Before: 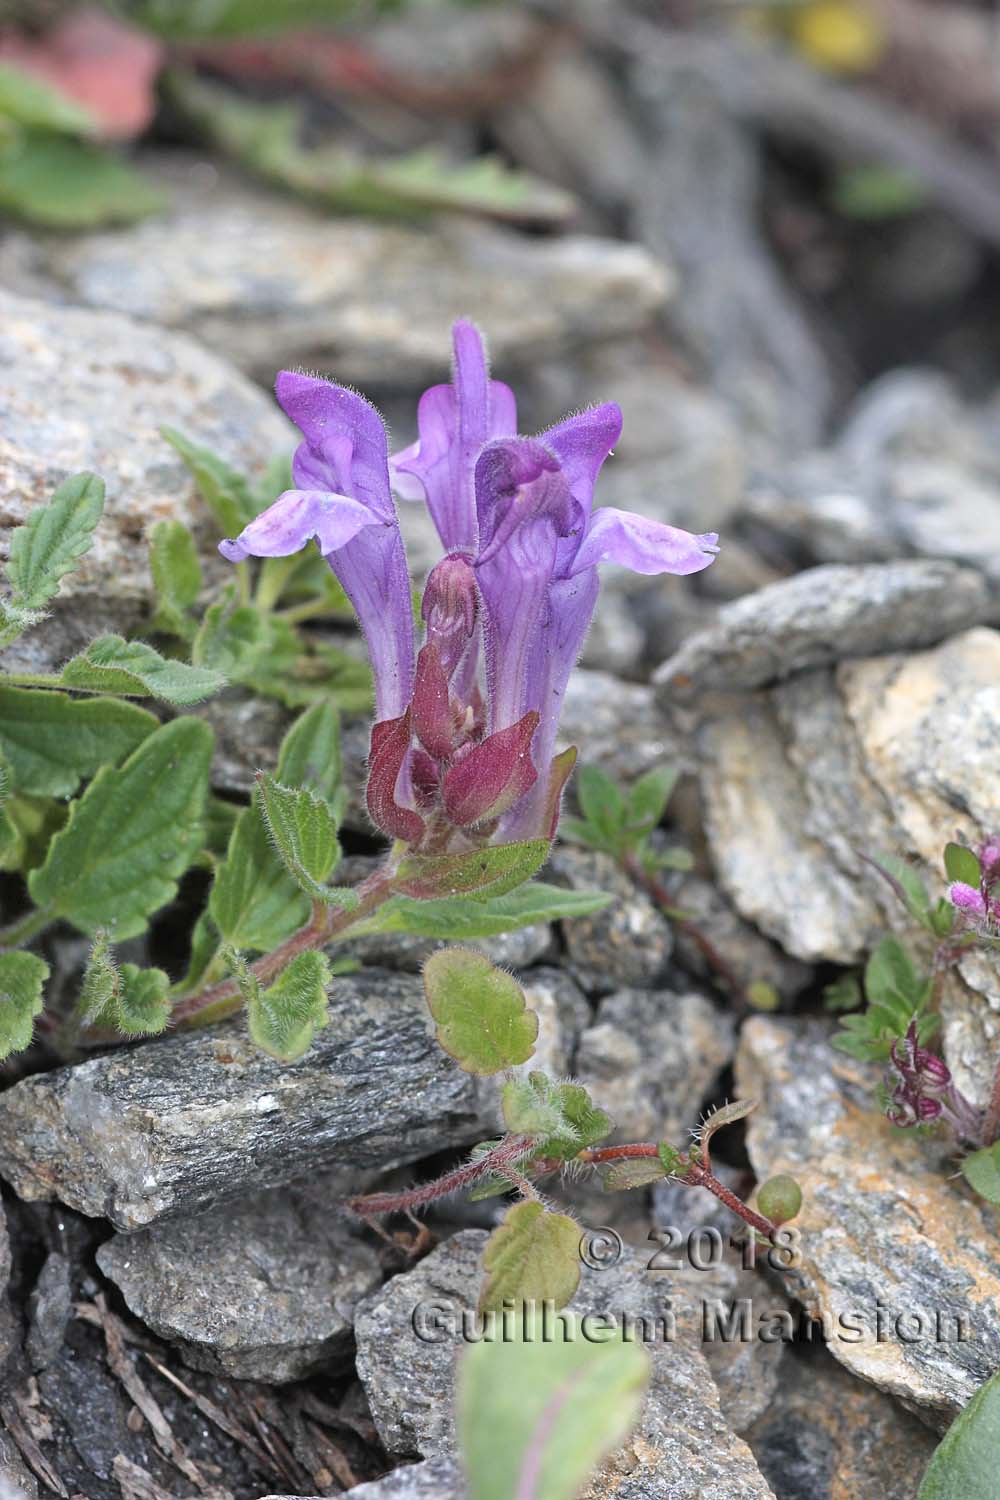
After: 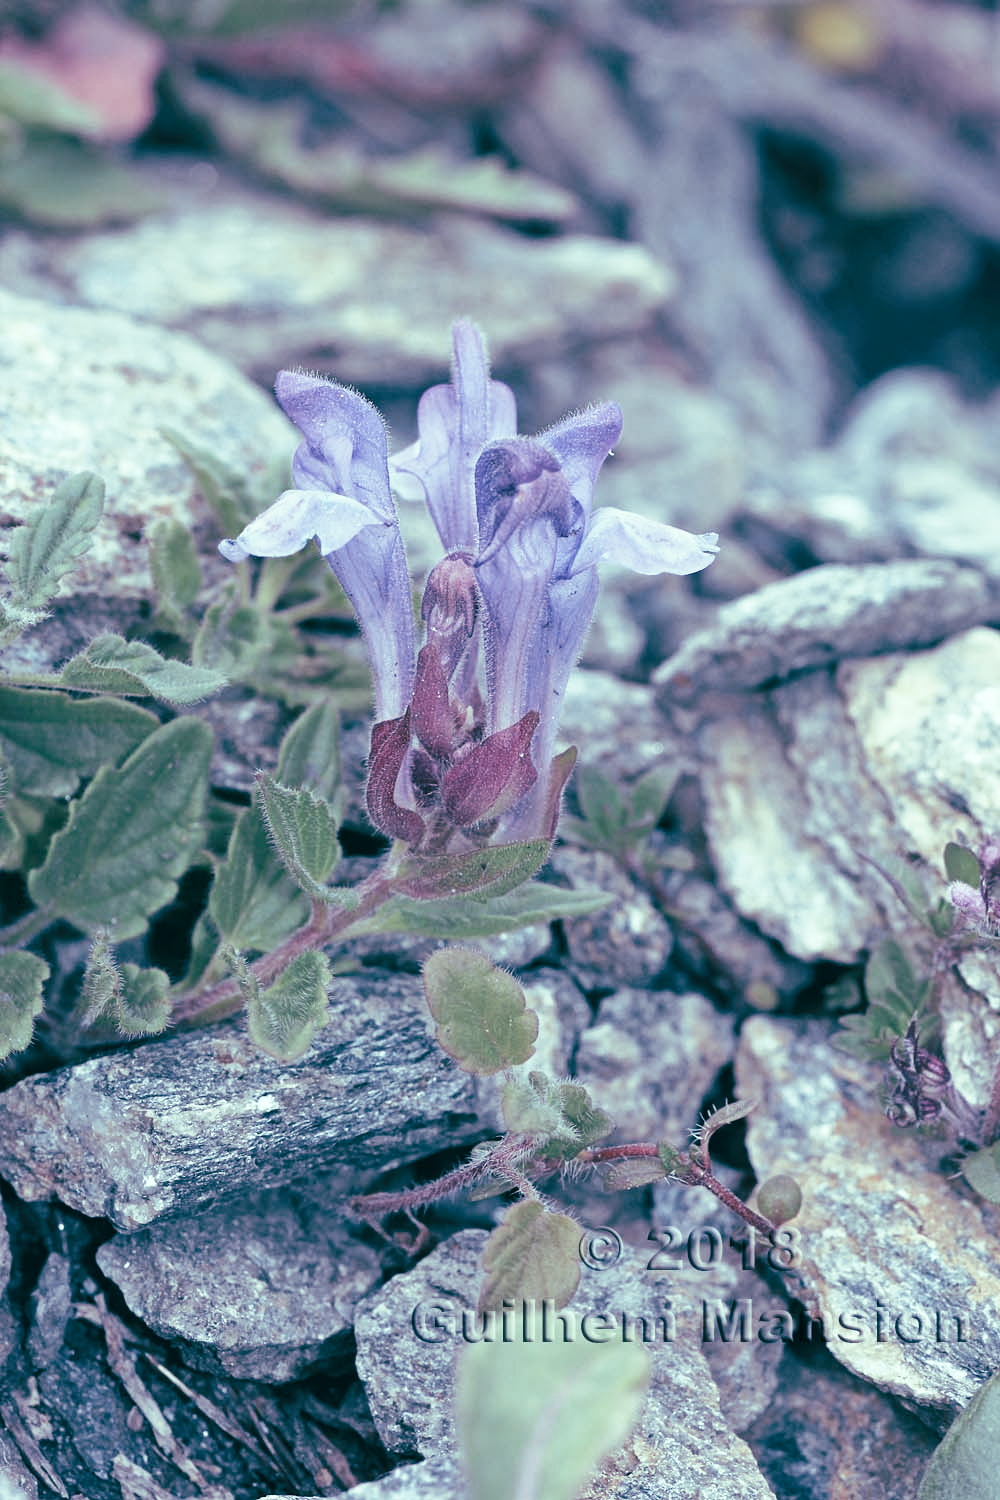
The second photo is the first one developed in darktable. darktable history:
tone curve: curves: ch0 [(0, 0) (0.003, 0.019) (0.011, 0.022) (0.025, 0.03) (0.044, 0.049) (0.069, 0.08) (0.1, 0.111) (0.136, 0.144) (0.177, 0.189) (0.224, 0.23) (0.277, 0.285) (0.335, 0.356) (0.399, 0.428) (0.468, 0.511) (0.543, 0.597) (0.623, 0.682) (0.709, 0.773) (0.801, 0.865) (0.898, 0.945) (1, 1)], preserve colors none
color look up table: target L [86.97, 85.21, 78.58, 78.18, 66.58, 72.11, 43.14, 49.23, 44.22, 38.19, 24.08, 4.545, 200.38, 90.04, 73.64, 68.24, 55.19, 56.5, 57.08, 52.9, 48.31, 45.57, 39.77, 37.67, 32.84, 12.6, 89.92, 73.28, 78.78, 80.58, 68.8, 70.86, 54.3, 52.38, 45.1, 39.67, 39.97, 38.24, 29.02, 22.52, 22.06, 18.74, 8.907, 99.06, 91.02, 87.04, 68.72, 61.32, 16.15], target a [-13.84, -13.92, -38.21, -25.46, -39.14, -38.28, -26.64, -18.76, -1.665, -14.14, -21.98, -7.359, 0, -12.75, 8.395, 15.96, 8.496, 38.55, 9.479, 54.56, 56.17, 21.35, 26.67, 5.523, 36.68, 5.382, -4.535, 13.65, 4.667, 8.851, -22.8, 12.04, 15.72, 39.91, 4.687, 37.05, -7.681, 17.89, 14.75, -13.92, 0.2, 13.21, 6.679, -10.87, -39.28, -31.67, -9.437, -26.05, -4.767], target b [23.18, 34.4, 17.42, 5.315, 27.26, 3.036, 7.153, -13.25, -7.333, 6.413, 1.156, -0.09, 0, 4.415, 11.04, 22.63, 19.43, -3.277, -4.893, -7.435, 16.76, 10.15, -10.67, -15.03, 3.805, 5.108, -5.12, -8.867, -13.79, -15.37, -28.51, -27.38, -21.71, -28.82, -44.16, -21.88, -34.77, -54.17, -34.54, -14.39, -20.55, -42.72, -31.49, -1.727, 2.161, -8.227, -8.464, -24.16, -22.44], num patches 49
